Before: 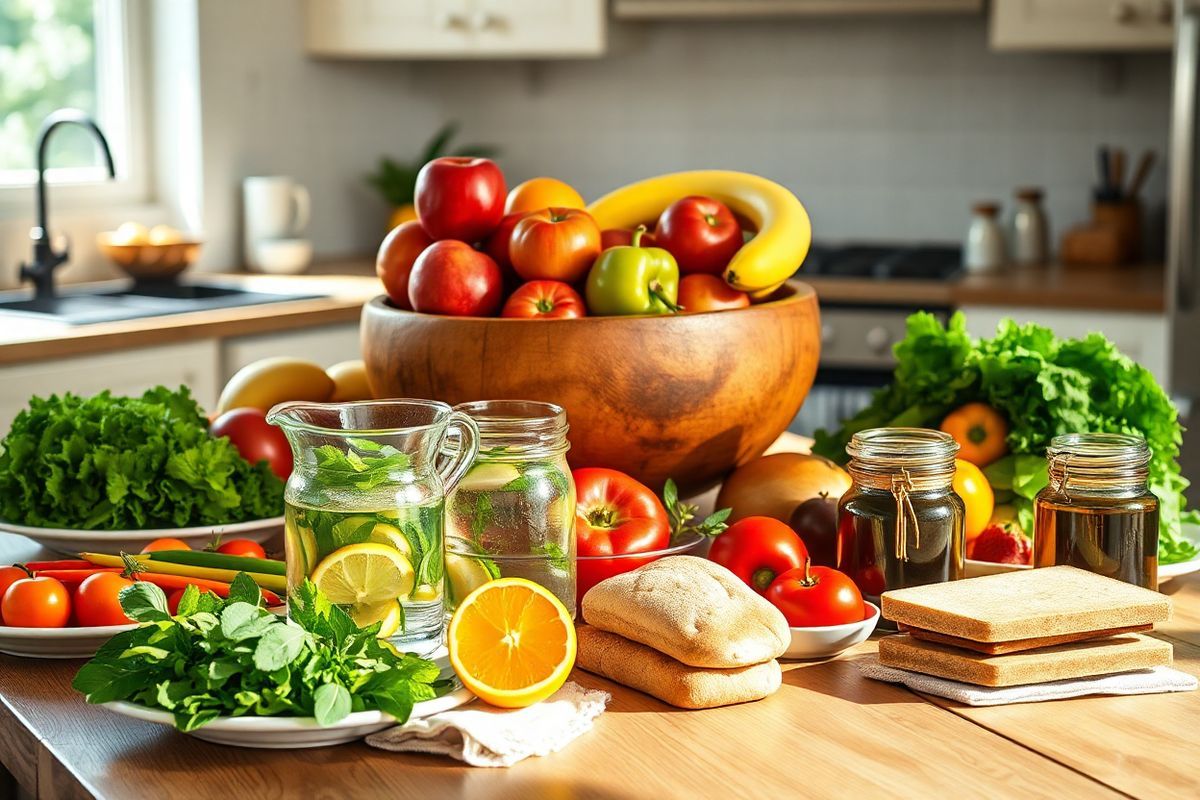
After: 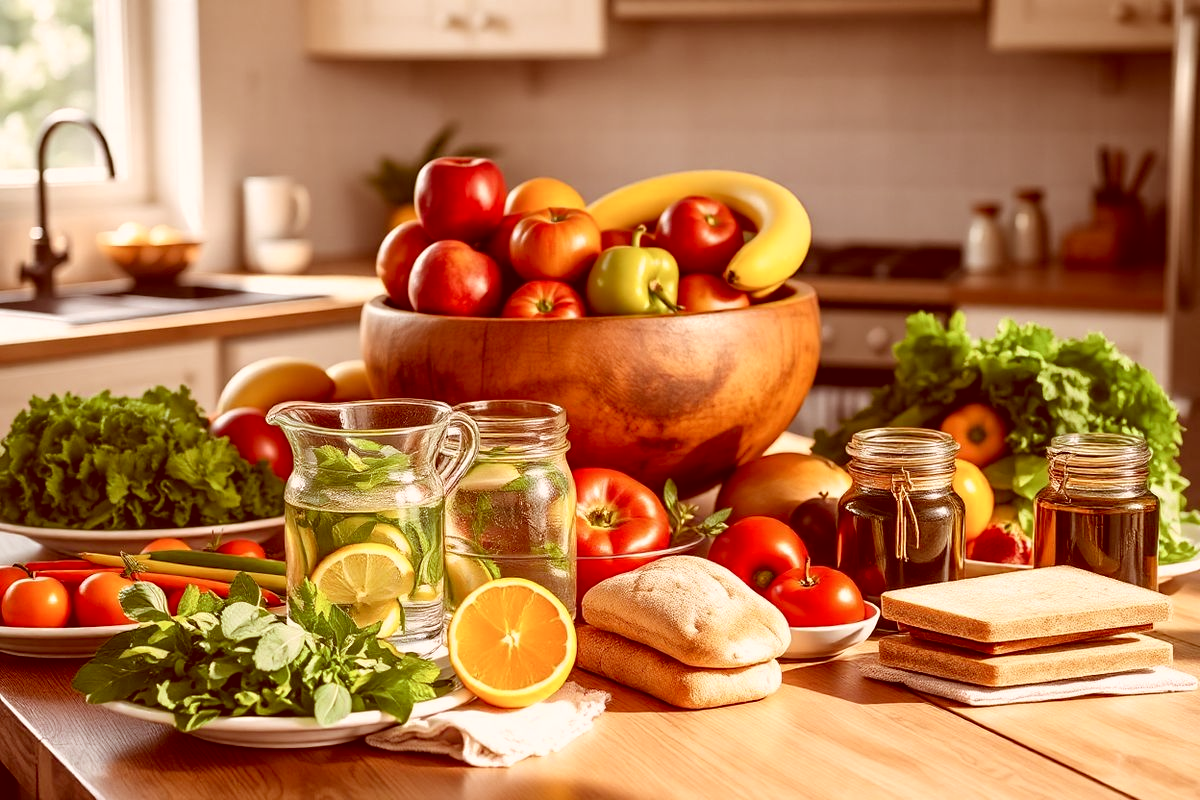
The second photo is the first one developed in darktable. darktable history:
color correction: highlights a* 9.41, highlights b* 8.65, shadows a* 39.73, shadows b* 39.71, saturation 0.767
